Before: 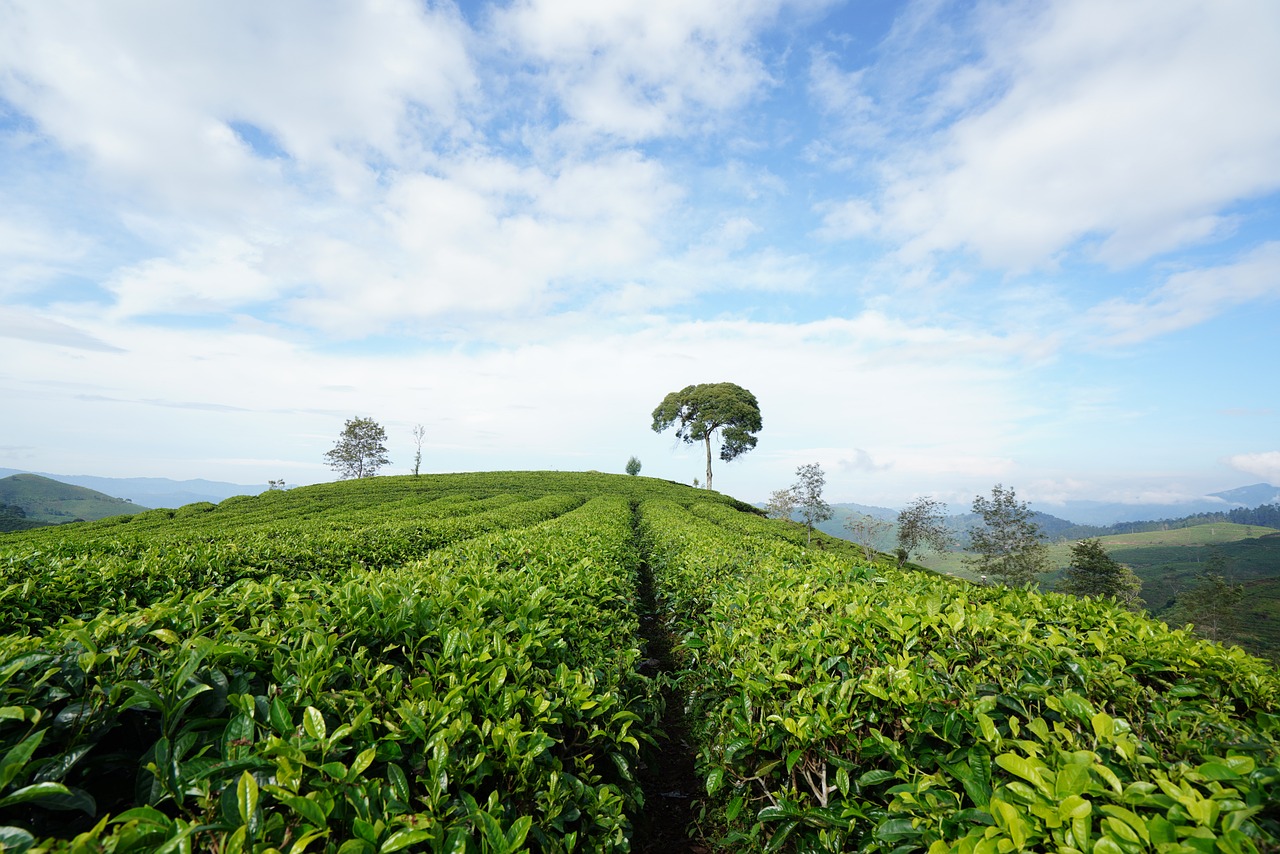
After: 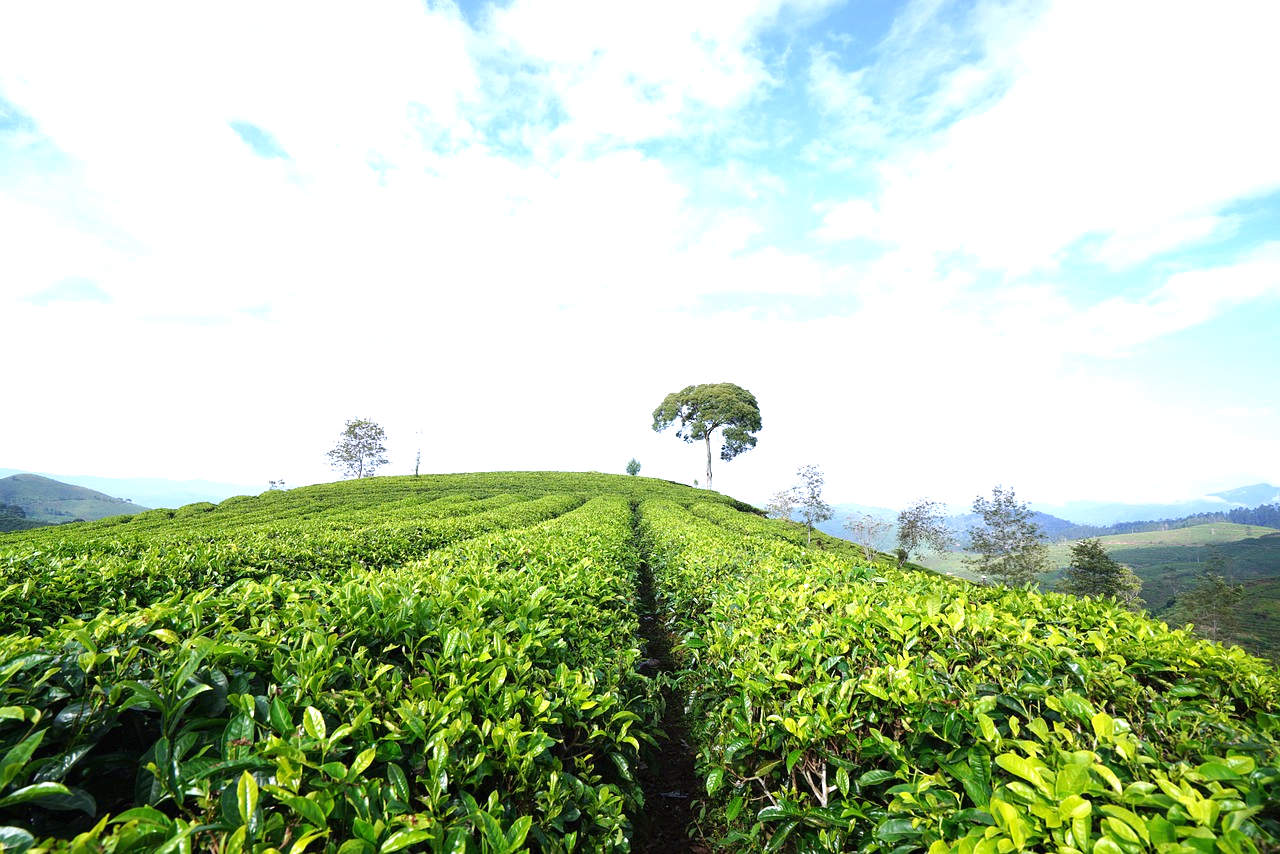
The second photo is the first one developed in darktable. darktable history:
white balance: red 1.004, blue 1.096
exposure: black level correction 0, exposure 0.9 EV, compensate highlight preservation false
